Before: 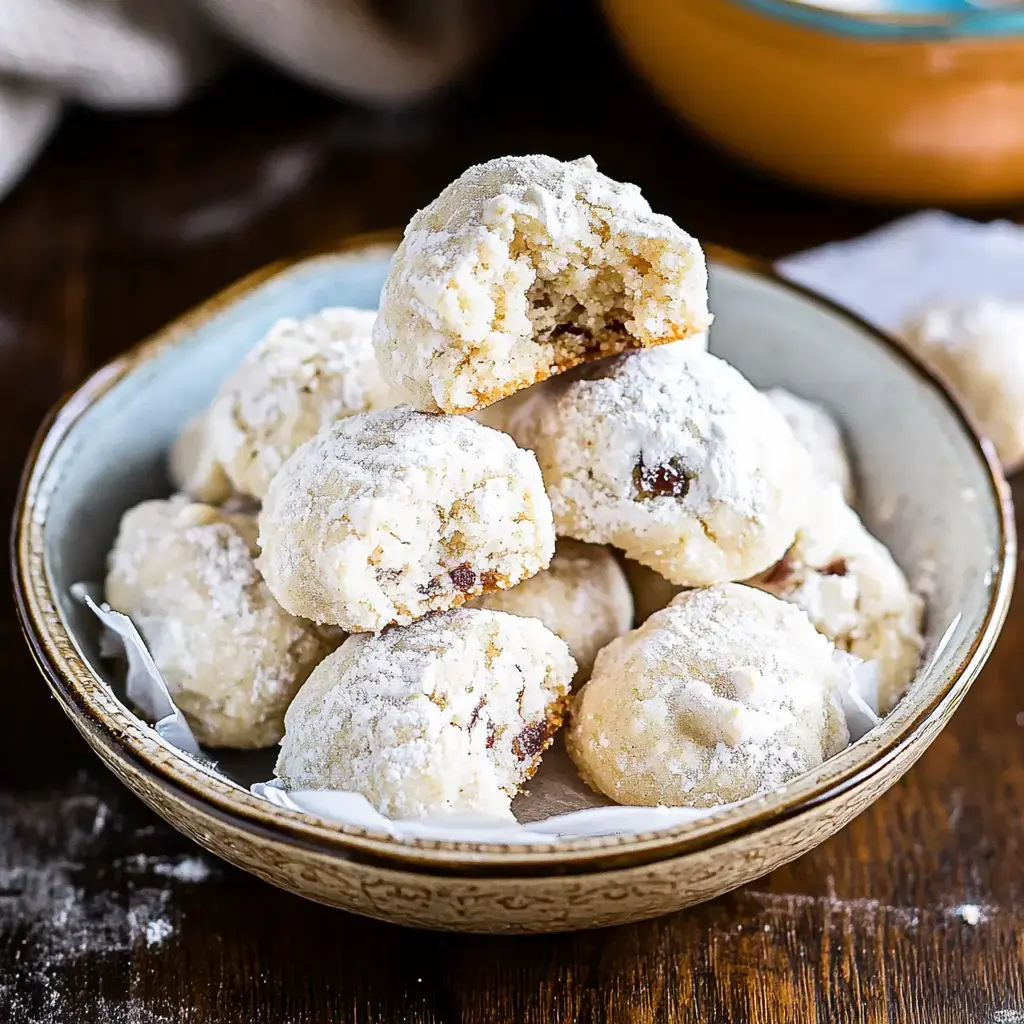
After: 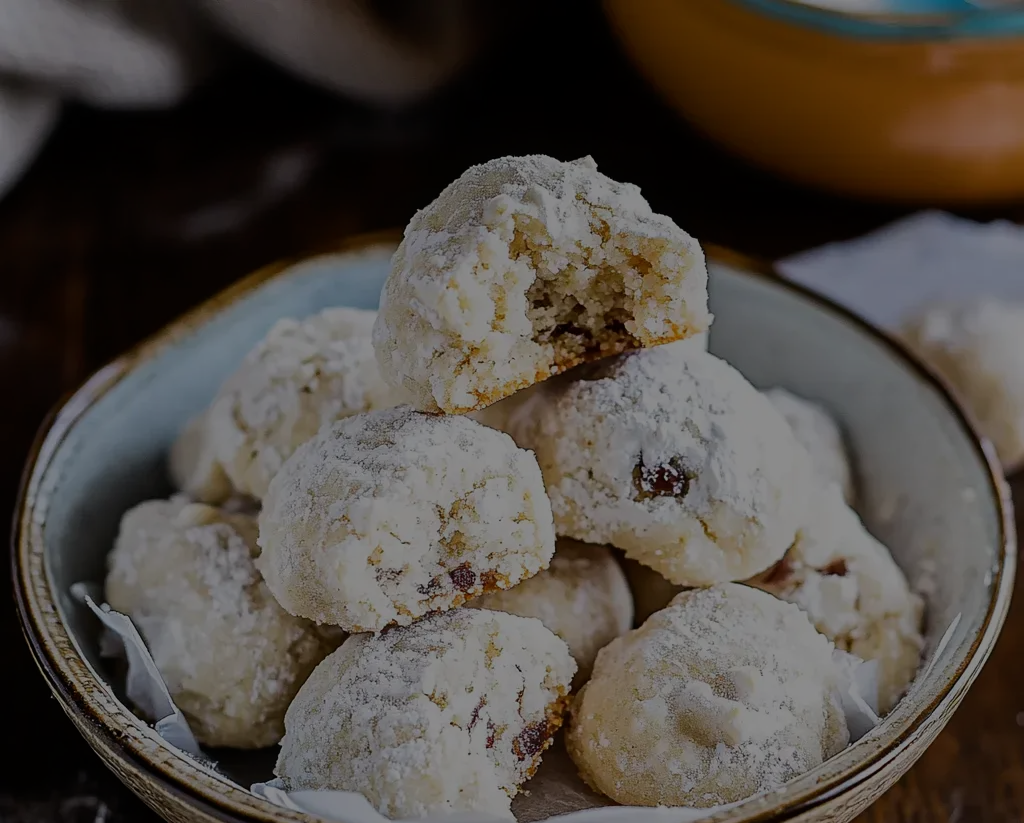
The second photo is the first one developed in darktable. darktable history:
exposure: exposure -1.933 EV, compensate highlight preservation false
crop: bottom 19.572%
